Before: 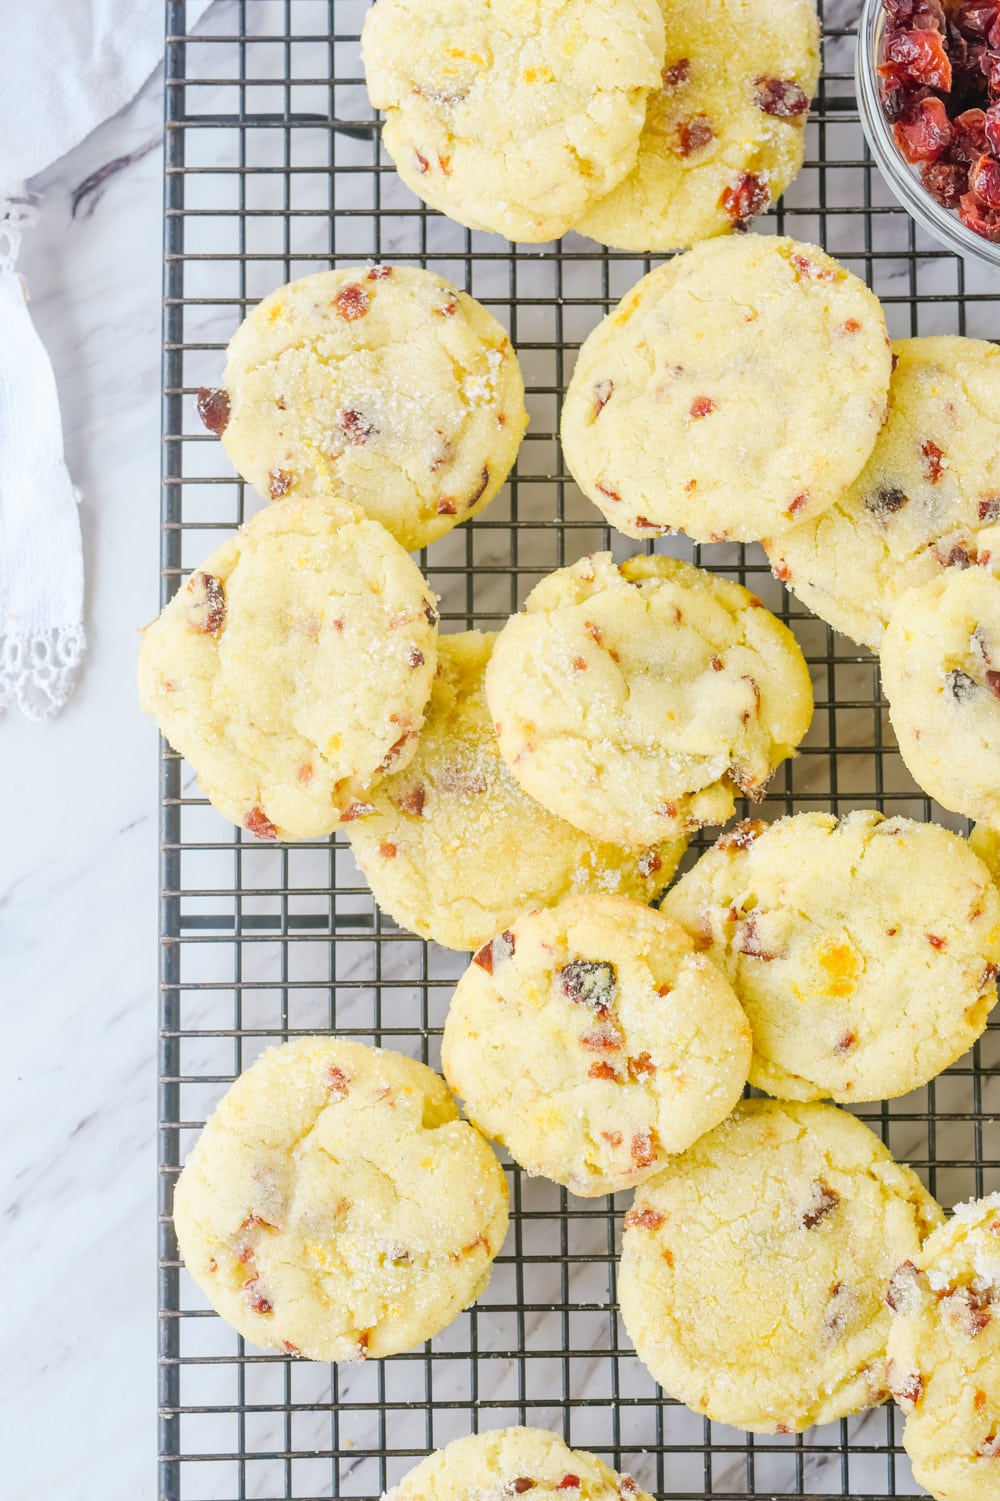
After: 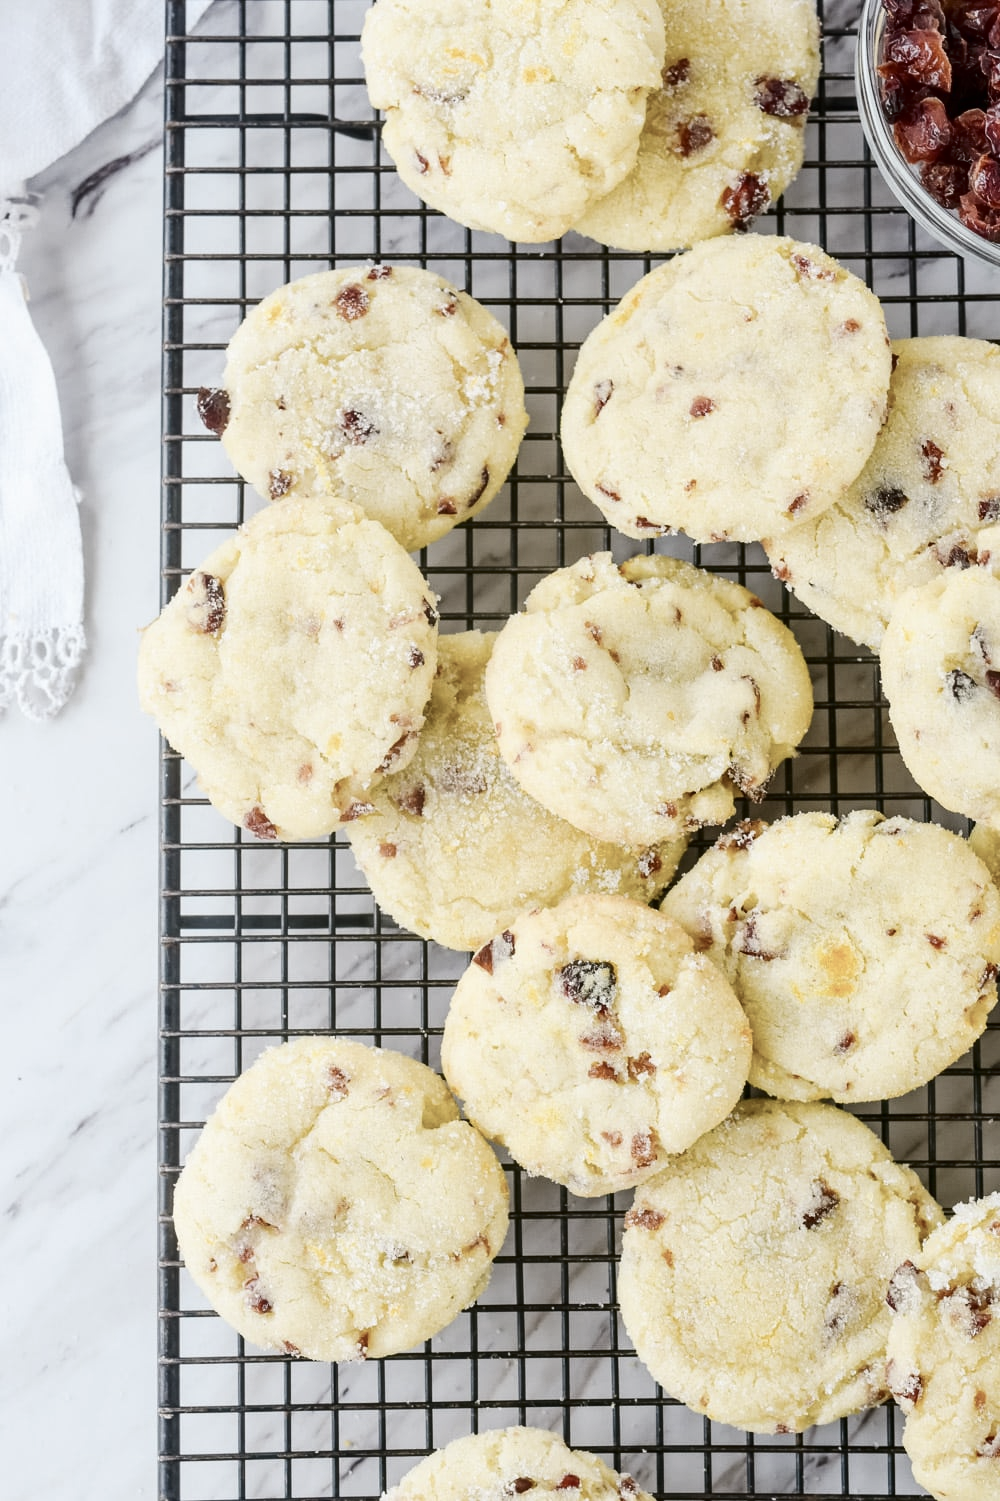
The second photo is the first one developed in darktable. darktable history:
color correction: highlights b* -0.04, saturation 0.523
contrast brightness saturation: contrast 0.185, brightness -0.243, saturation 0.117
